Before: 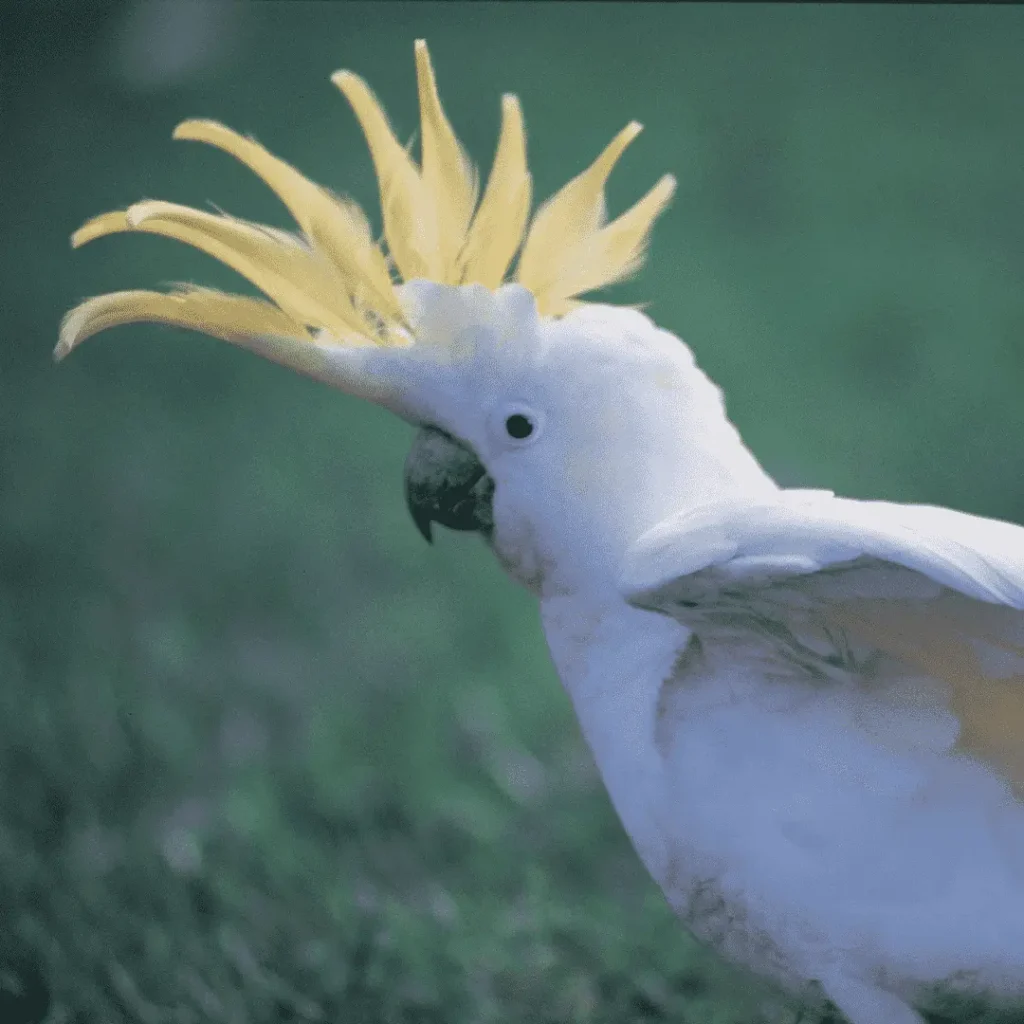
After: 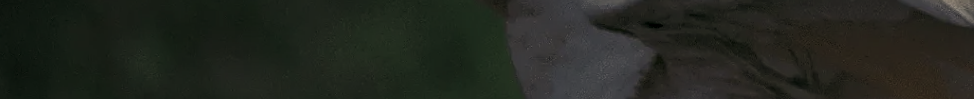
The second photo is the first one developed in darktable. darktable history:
crop and rotate: top 59.084%, bottom 30.916%
sharpen: on, module defaults
exposure: exposure -2.002 EV, compensate highlight preservation false
local contrast: detail 130%
rotate and perspective: rotation 0.074°, lens shift (vertical) 0.096, lens shift (horizontal) -0.041, crop left 0.043, crop right 0.952, crop top 0.024, crop bottom 0.979
tone equalizer: -8 EV -1.08 EV, -7 EV -1.01 EV, -6 EV -0.867 EV, -5 EV -0.578 EV, -3 EV 0.578 EV, -2 EV 0.867 EV, -1 EV 1.01 EV, +0 EV 1.08 EV, edges refinement/feathering 500, mask exposure compensation -1.57 EV, preserve details no
white balance: red 1.138, green 0.996, blue 0.812
